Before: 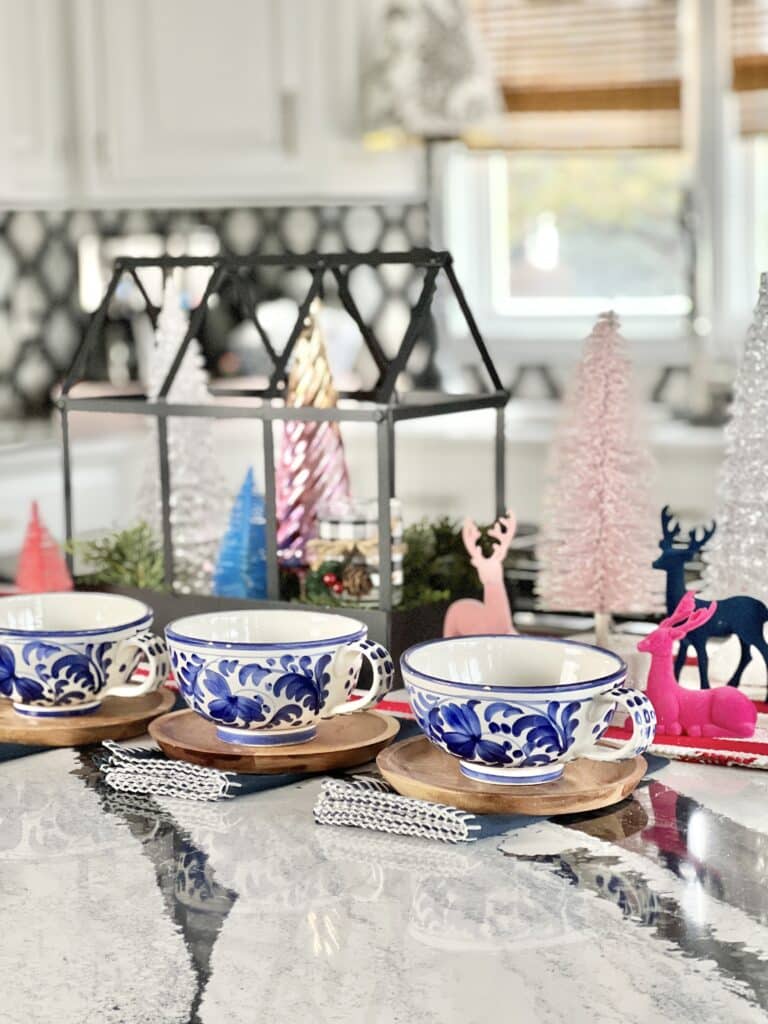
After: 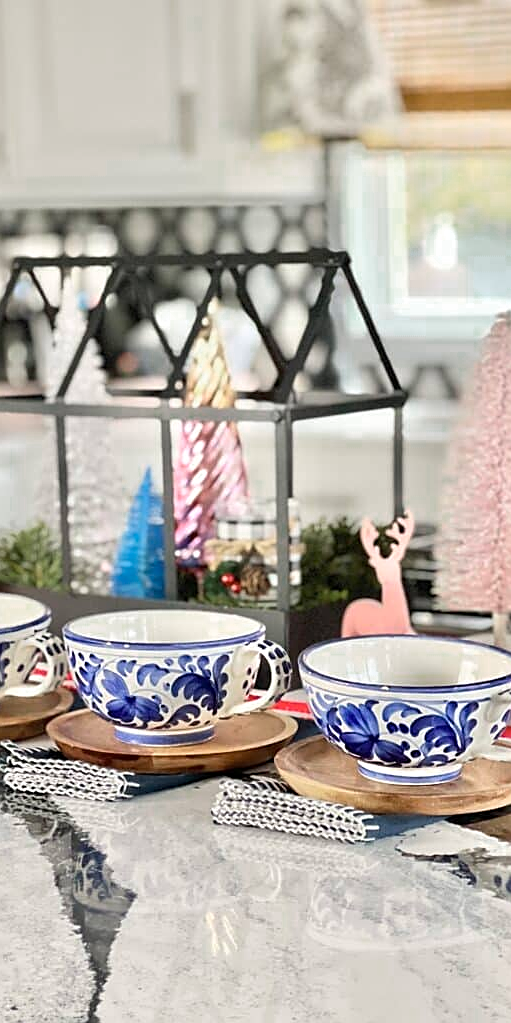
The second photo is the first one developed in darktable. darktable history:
crop and rotate: left 13.342%, right 19.991%
color zones: curves: ch0 [(0, 0.558) (0.143, 0.548) (0.286, 0.447) (0.429, 0.259) (0.571, 0.5) (0.714, 0.5) (0.857, 0.593) (1, 0.558)]; ch1 [(0, 0.543) (0.01, 0.544) (0.12, 0.492) (0.248, 0.458) (0.5, 0.534) (0.748, 0.5) (0.99, 0.469) (1, 0.543)]; ch2 [(0, 0.507) (0.143, 0.522) (0.286, 0.505) (0.429, 0.5) (0.571, 0.5) (0.714, 0.5) (0.857, 0.5) (1, 0.507)]
sharpen: on, module defaults
